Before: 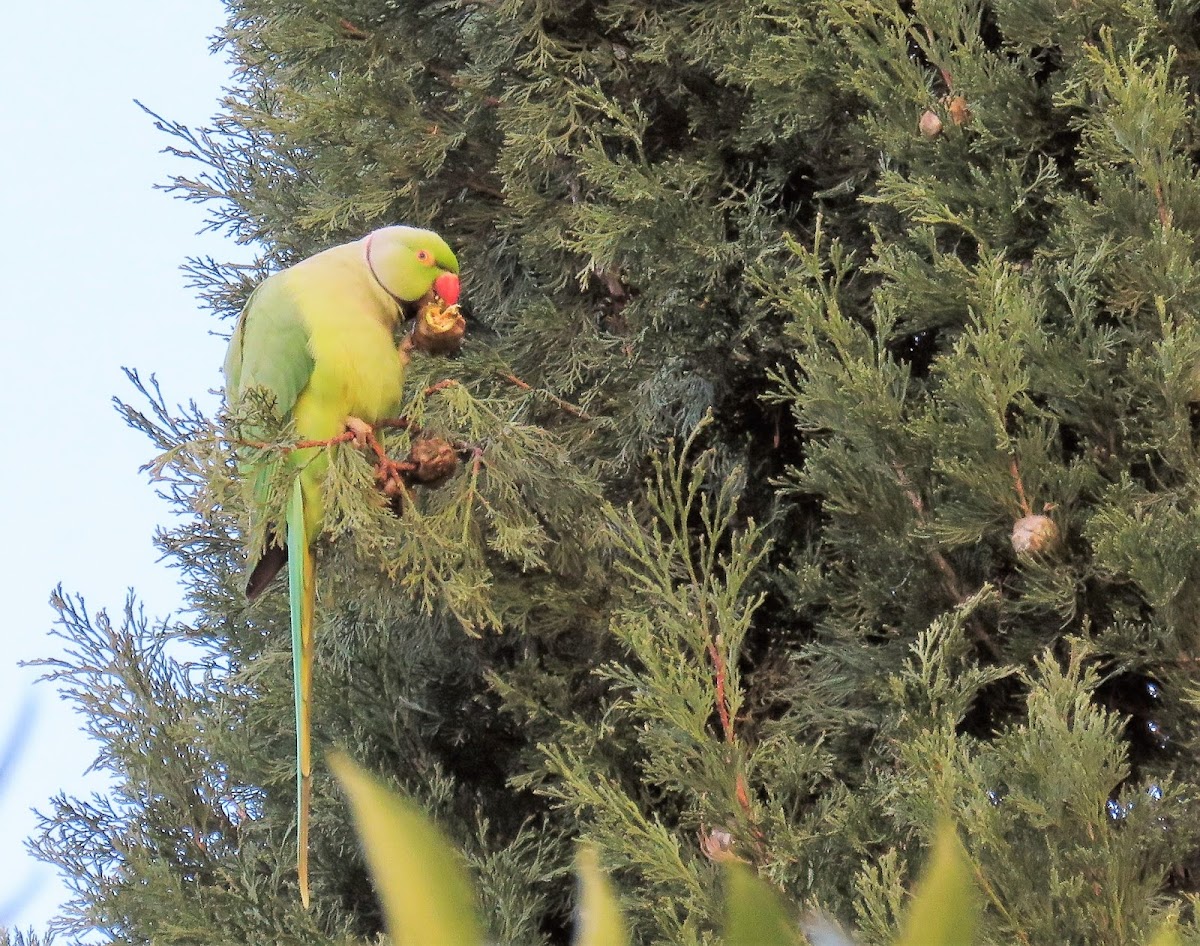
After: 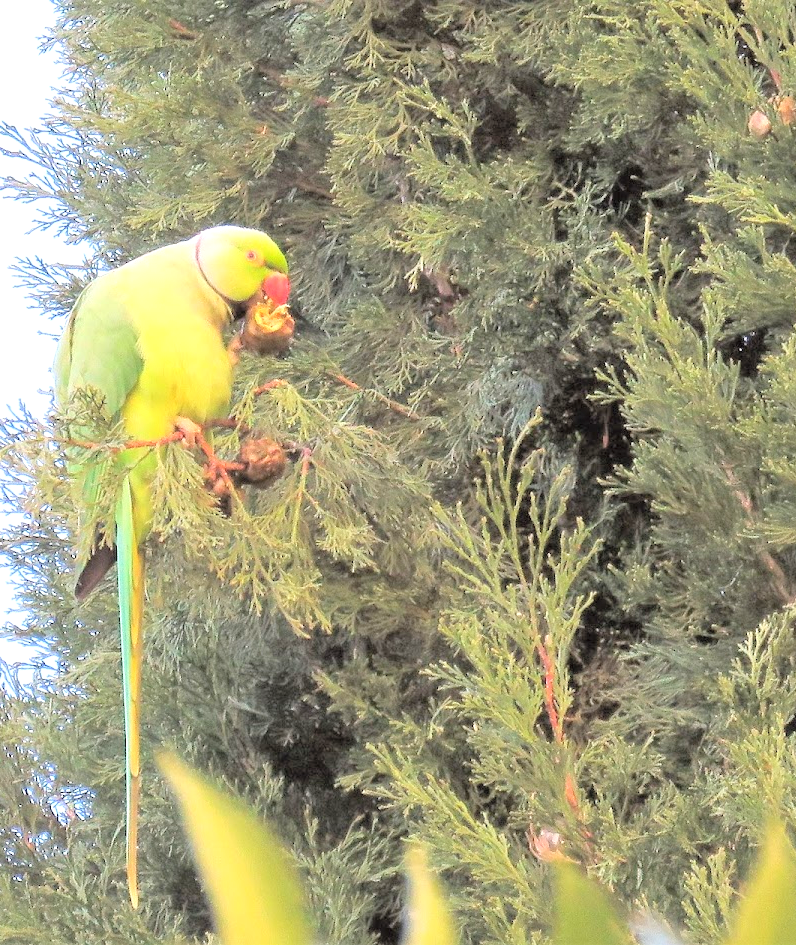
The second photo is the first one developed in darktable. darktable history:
exposure: black level correction 0, exposure 1.001 EV, compensate highlight preservation false
tone curve: curves: ch0 [(0, 0) (0.004, 0.008) (0.077, 0.156) (0.169, 0.29) (0.774, 0.774) (0.988, 0.926)], color space Lab, independent channels, preserve colors none
crop and rotate: left 14.308%, right 19.356%
